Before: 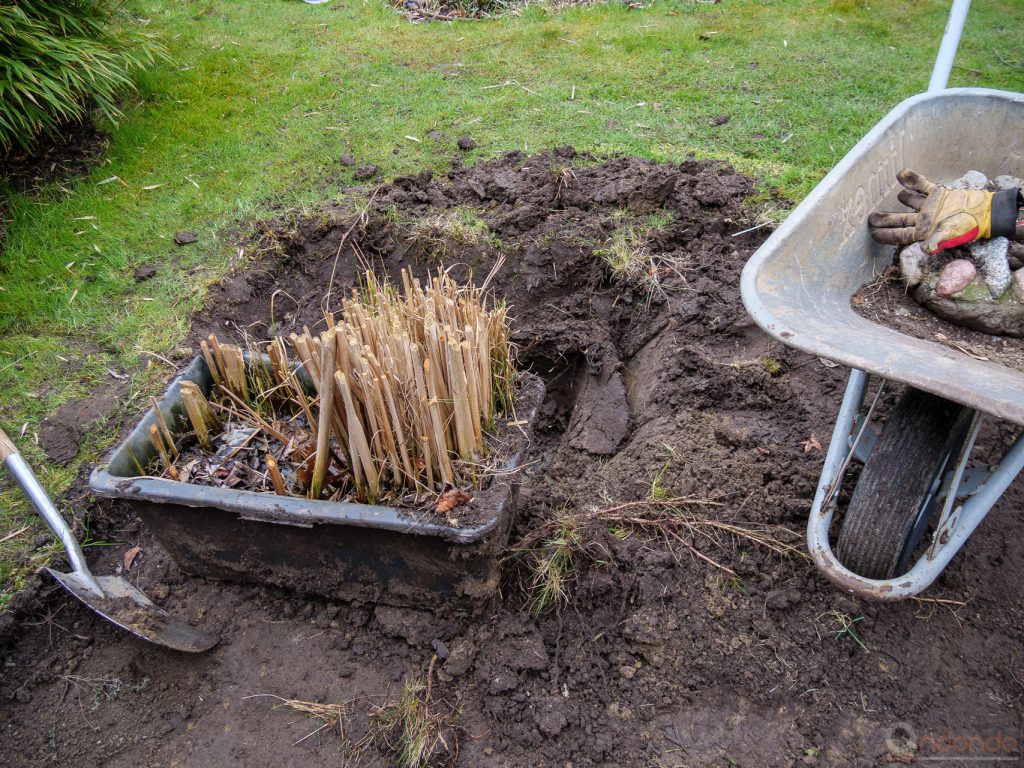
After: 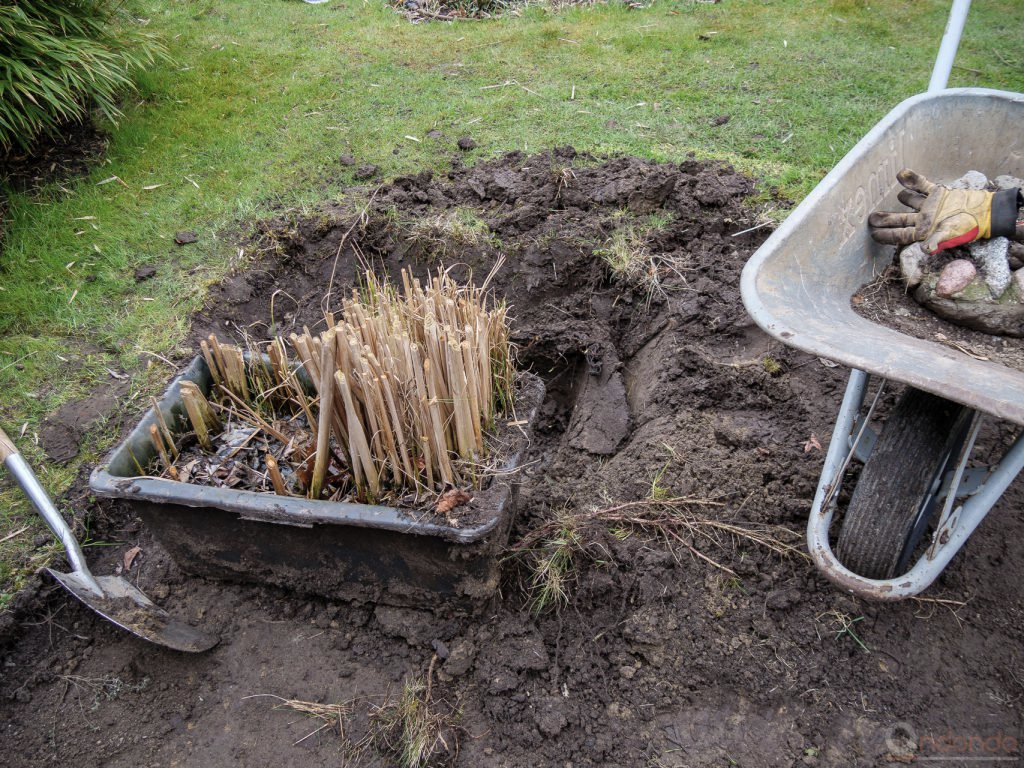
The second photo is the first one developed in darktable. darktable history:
color correction: highlights b* -0.036, saturation 0.792
